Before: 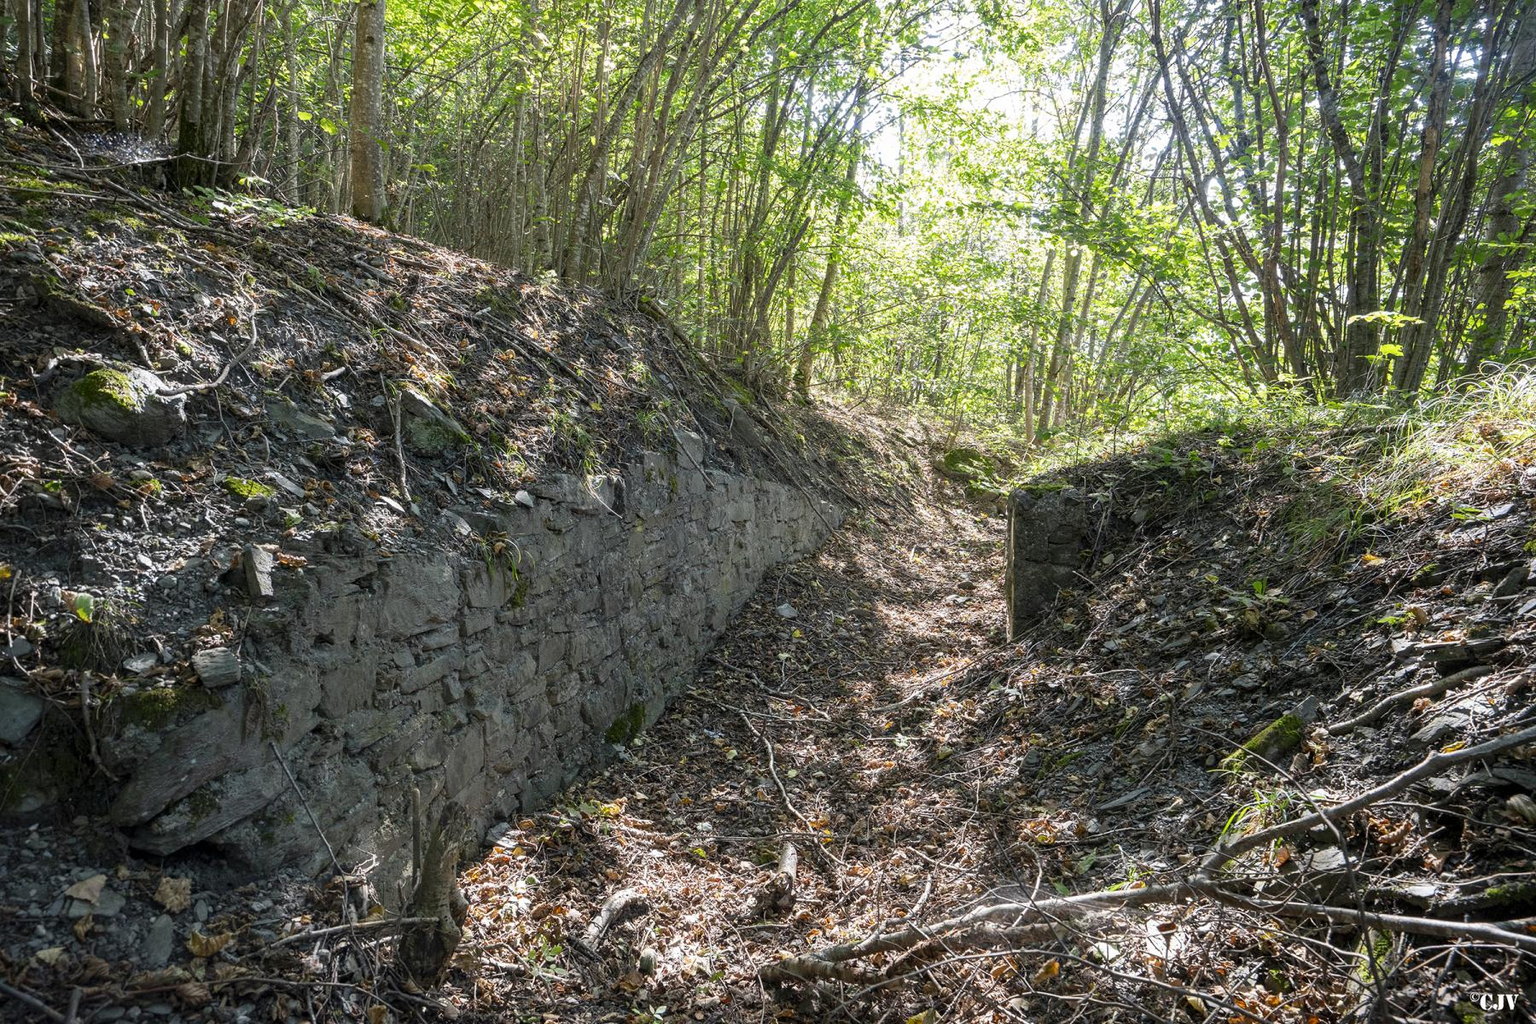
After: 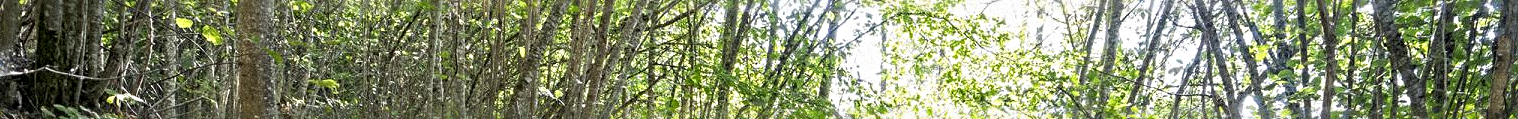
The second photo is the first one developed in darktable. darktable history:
sharpen: radius 4.883
crop and rotate: left 9.644%, top 9.491%, right 6.021%, bottom 80.509%
grain: mid-tones bias 0%
local contrast: highlights 100%, shadows 100%, detail 120%, midtone range 0.2
